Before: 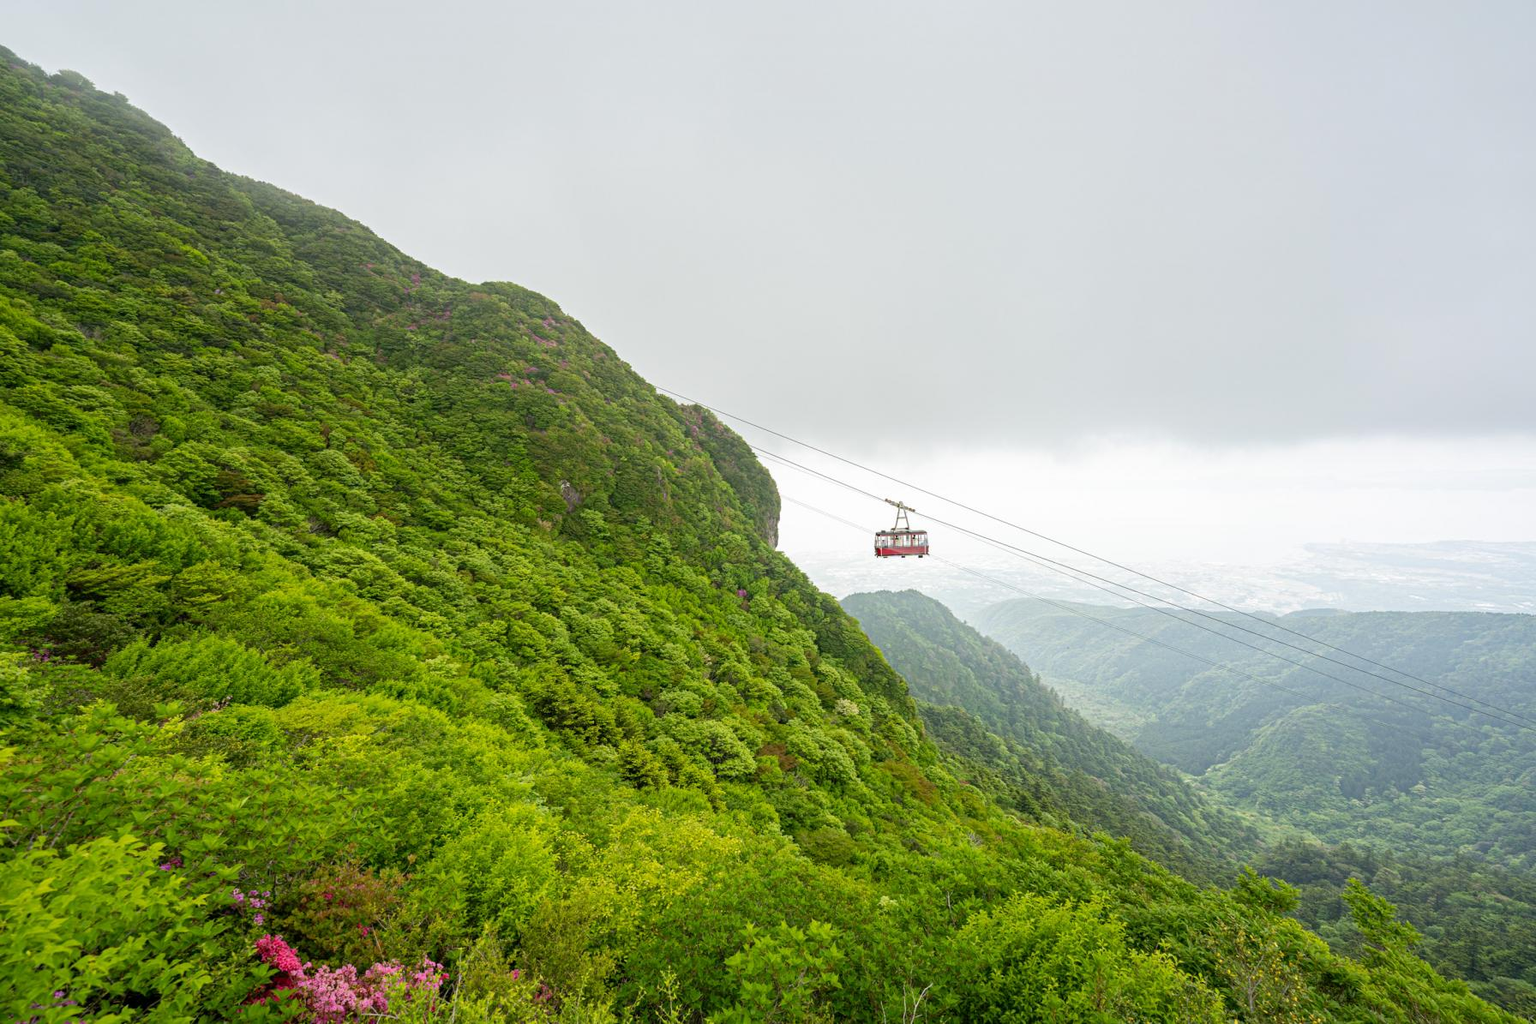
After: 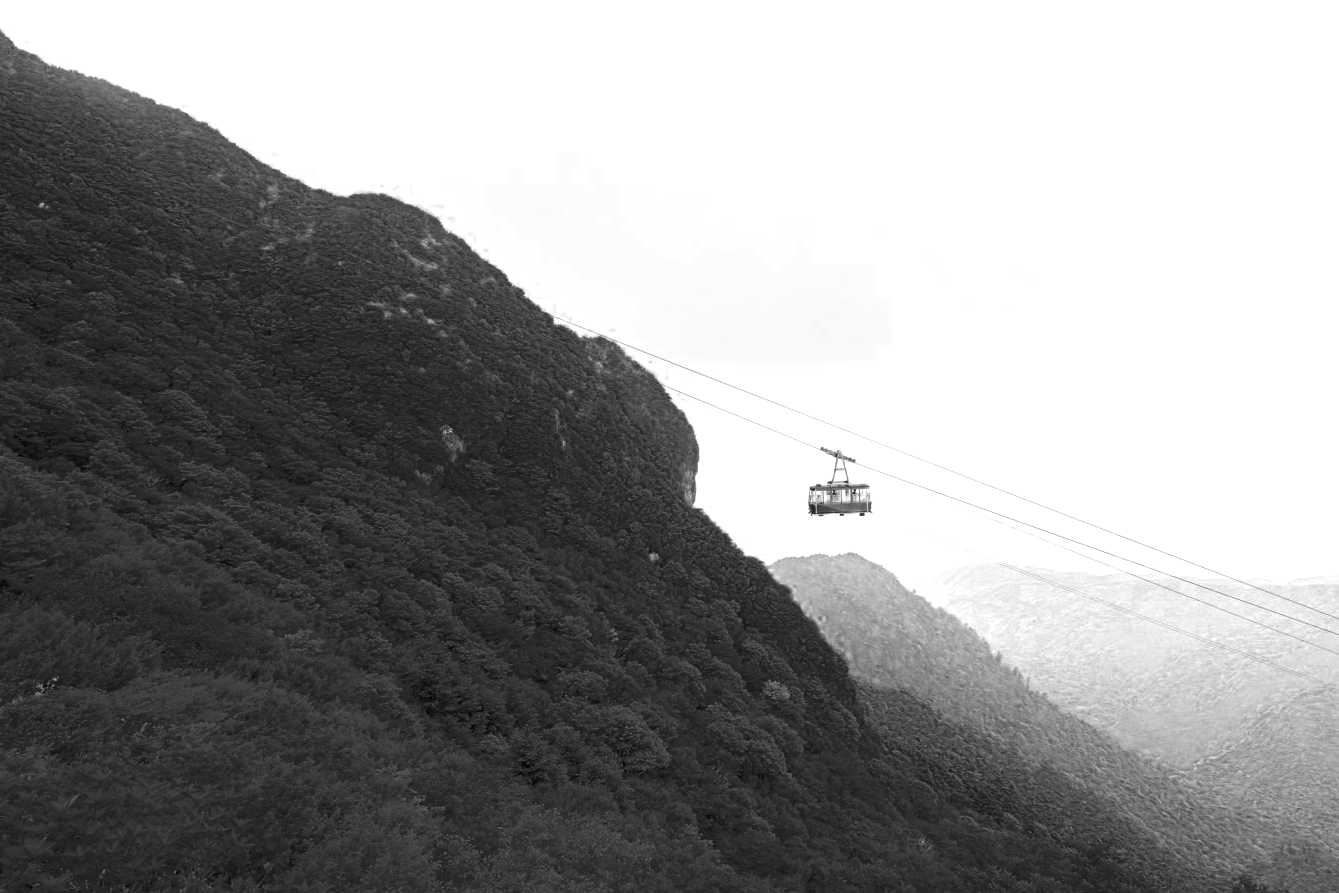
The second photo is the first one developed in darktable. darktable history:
color balance rgb: perceptual saturation grading › global saturation 25%, perceptual saturation grading › highlights -50%, perceptual saturation grading › shadows 30%, perceptual brilliance grading › global brilliance 12%, global vibrance 20%
color zones: curves: ch0 [(0.287, 0.048) (0.493, 0.484) (0.737, 0.816)]; ch1 [(0, 0) (0.143, 0) (0.286, 0) (0.429, 0) (0.571, 0) (0.714, 0) (0.857, 0)]
crop and rotate: left 11.831%, top 11.346%, right 13.429%, bottom 13.899%
